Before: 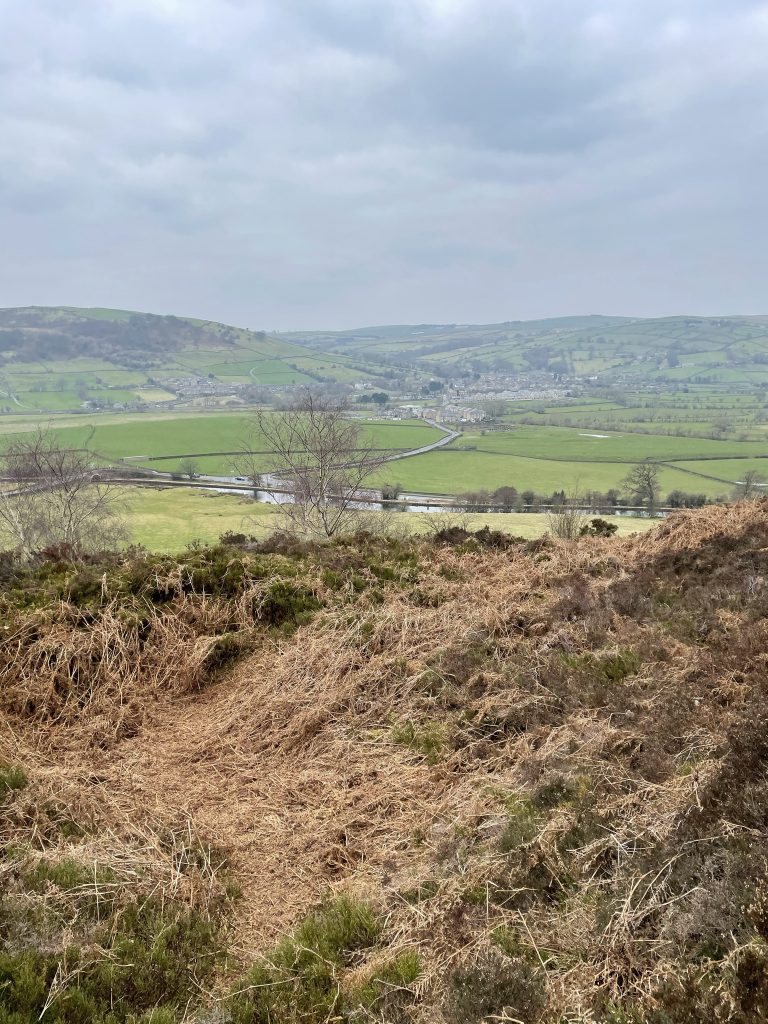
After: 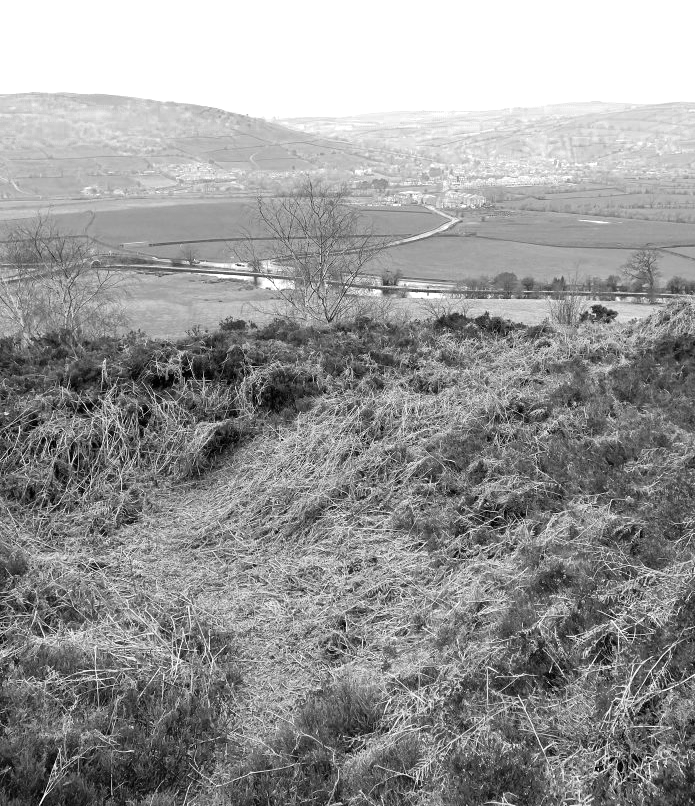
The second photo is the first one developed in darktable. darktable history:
crop: top 20.955%, right 9.421%, bottom 0.273%
color zones: curves: ch0 [(0, 0.613) (0.01, 0.613) (0.245, 0.448) (0.498, 0.529) (0.642, 0.665) (0.879, 0.777) (0.99, 0.613)]; ch1 [(0, 0) (0.143, 0) (0.286, 0) (0.429, 0) (0.571, 0) (0.714, 0) (0.857, 0)], mix 101.31%
tone equalizer: -8 EV -0.45 EV, -7 EV -0.363 EV, -6 EV -0.359 EV, -5 EV -0.236 EV, -3 EV 0.213 EV, -2 EV 0.307 EV, -1 EV 0.382 EV, +0 EV 0.413 EV
